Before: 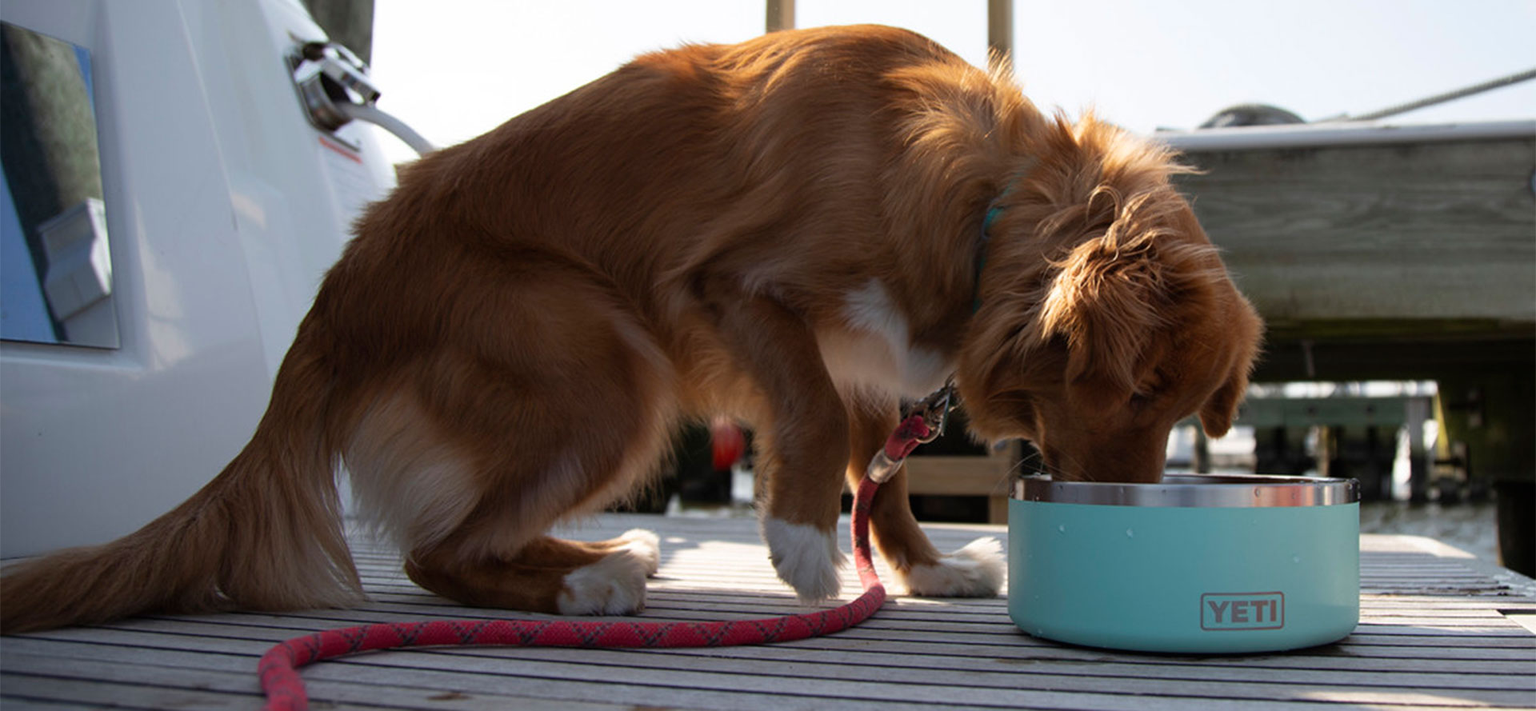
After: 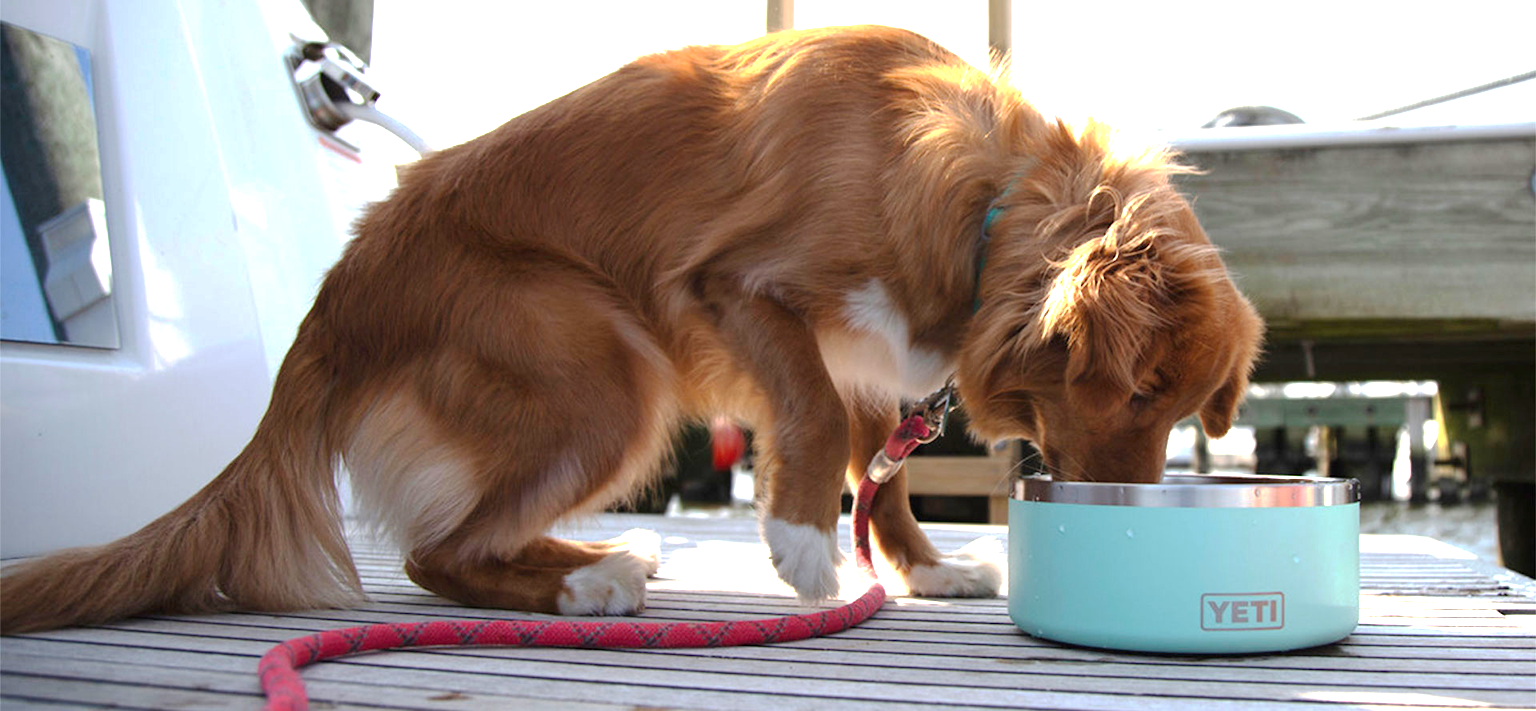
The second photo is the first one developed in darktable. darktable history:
base curve: curves: ch0 [(0, 0) (0.235, 0.266) (0.503, 0.496) (0.786, 0.72) (1, 1)], preserve colors none
exposure: black level correction 0, exposure 1.392 EV, compensate exposure bias true, compensate highlight preservation false
